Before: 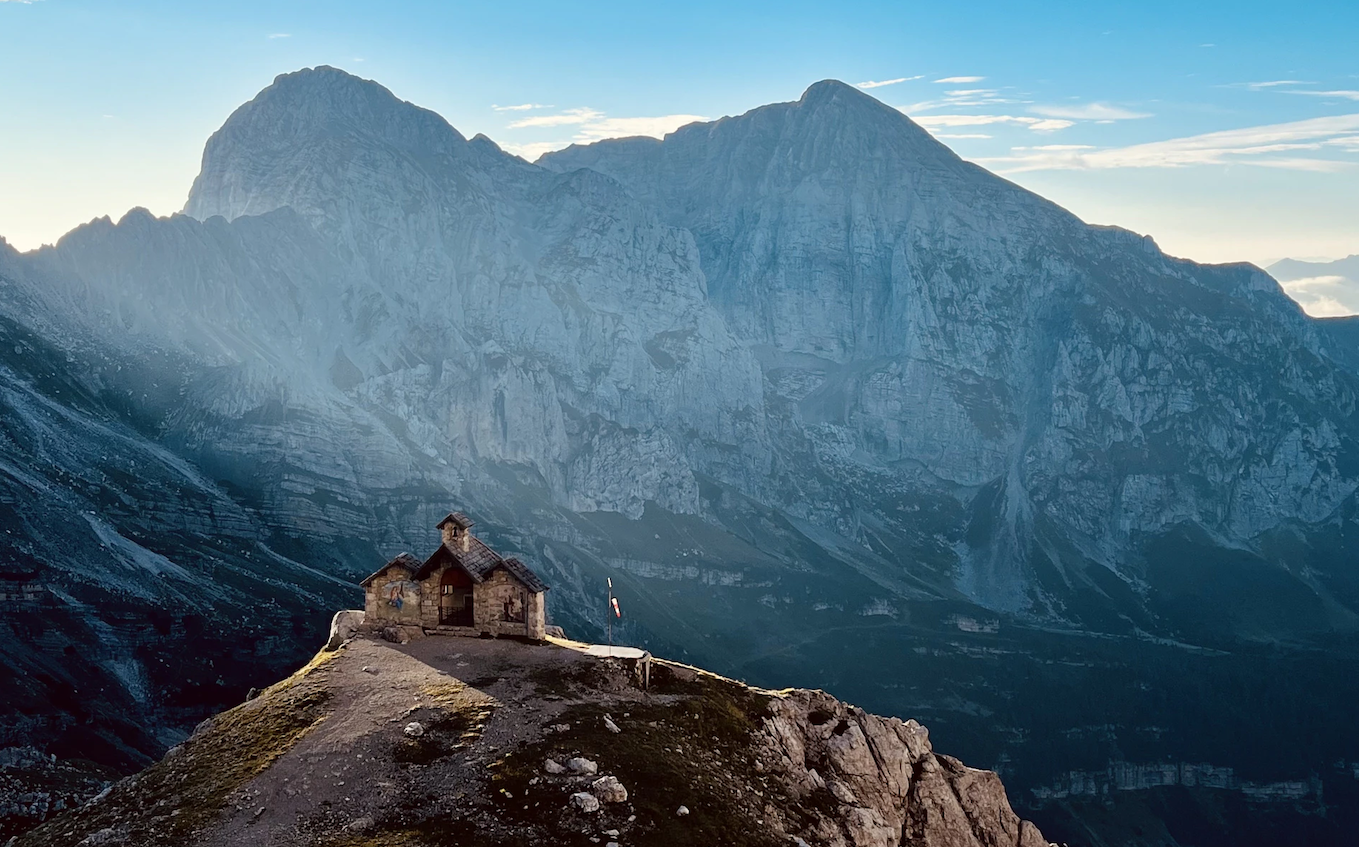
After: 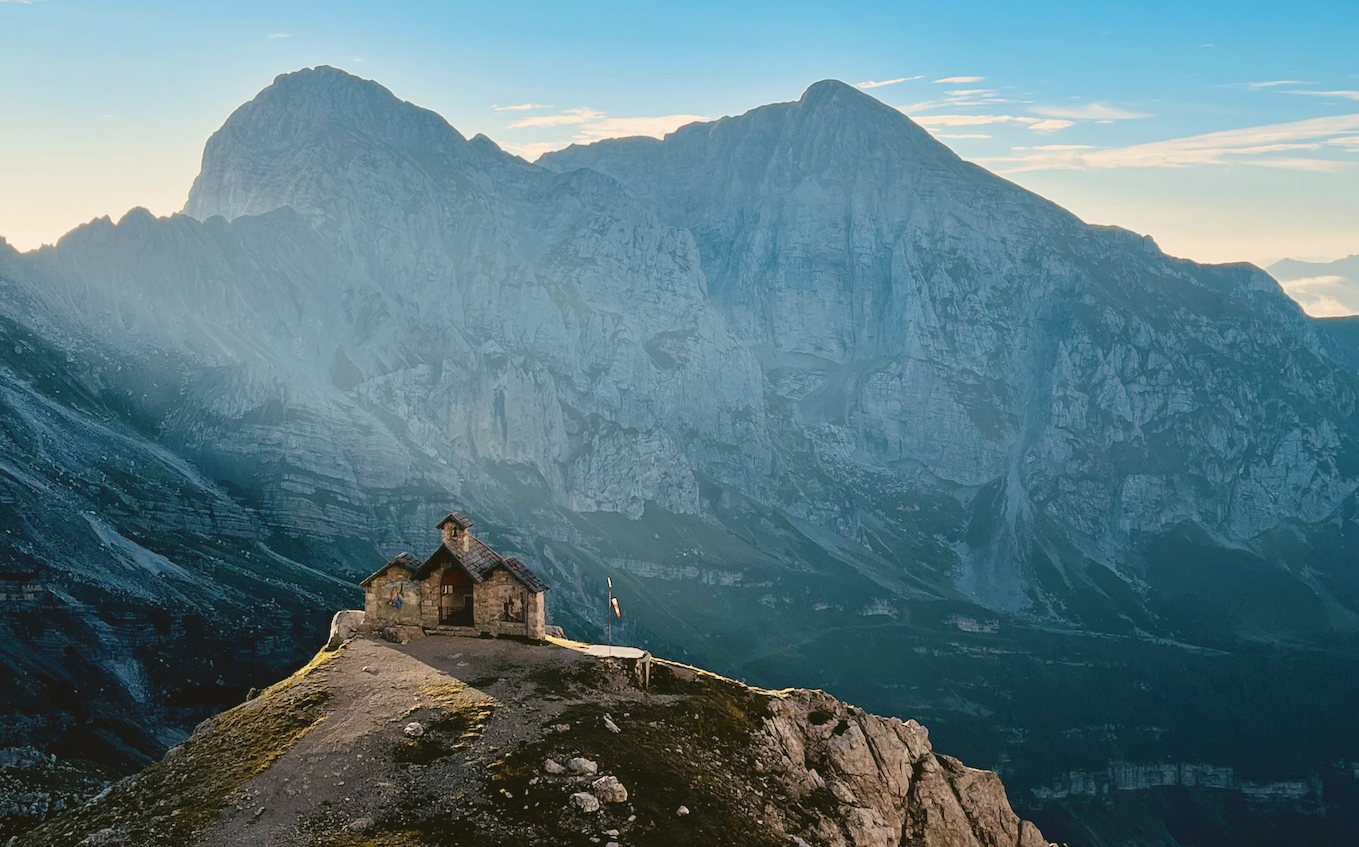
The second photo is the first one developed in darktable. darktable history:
contrast brightness saturation: contrast -0.1, brightness 0.05, saturation 0.08
color correction: highlights a* 4.02, highlights b* 4.98, shadows a* -7.55, shadows b* 4.98
